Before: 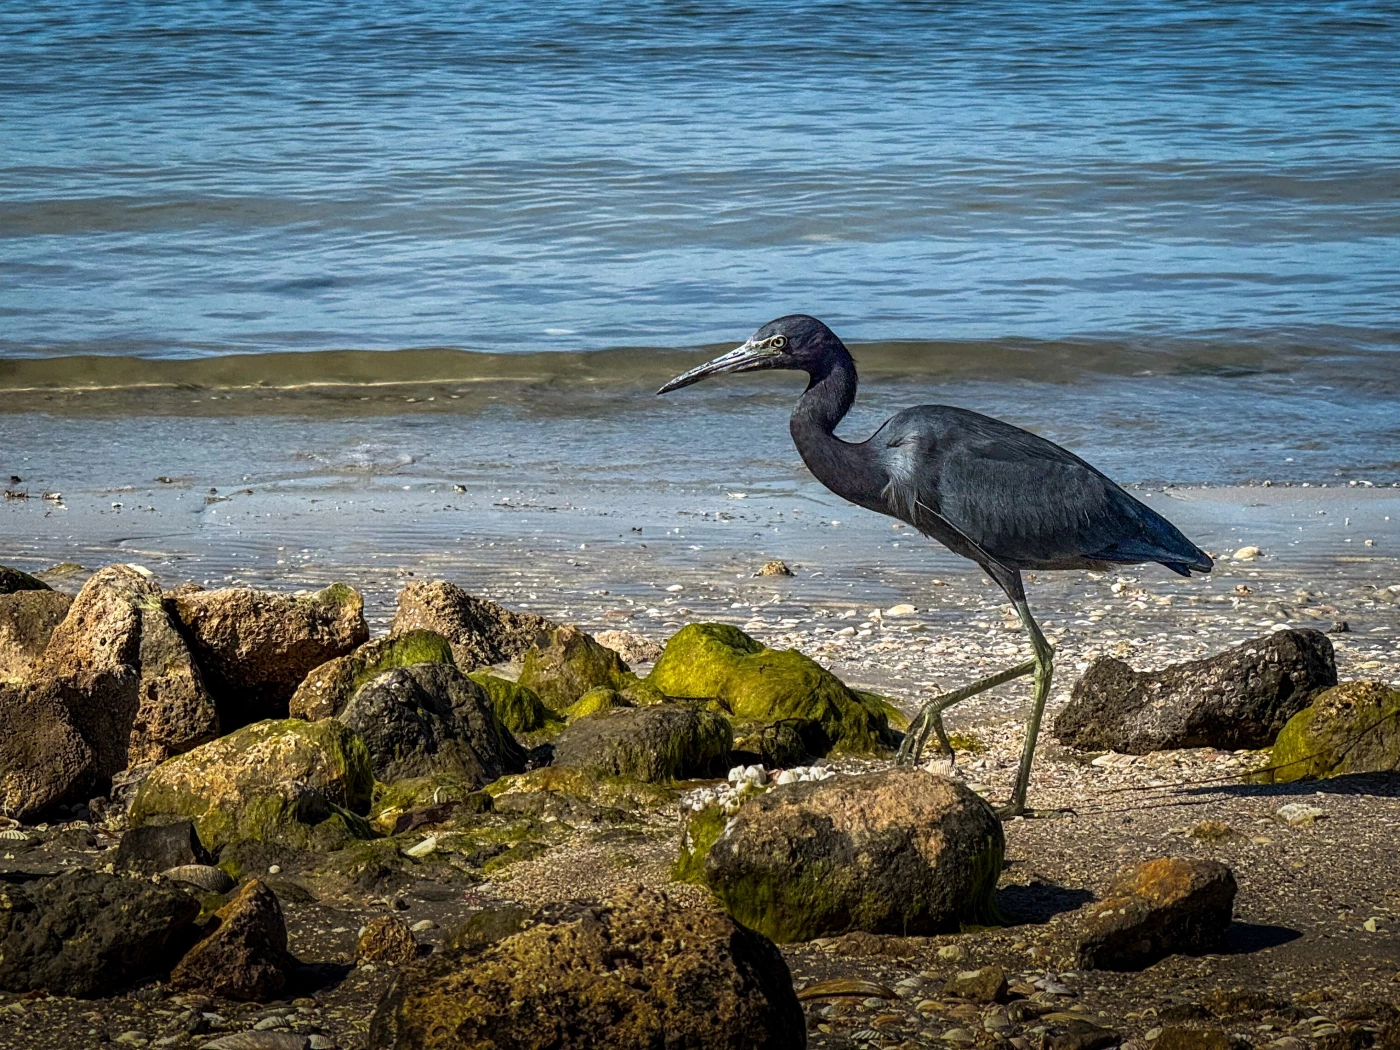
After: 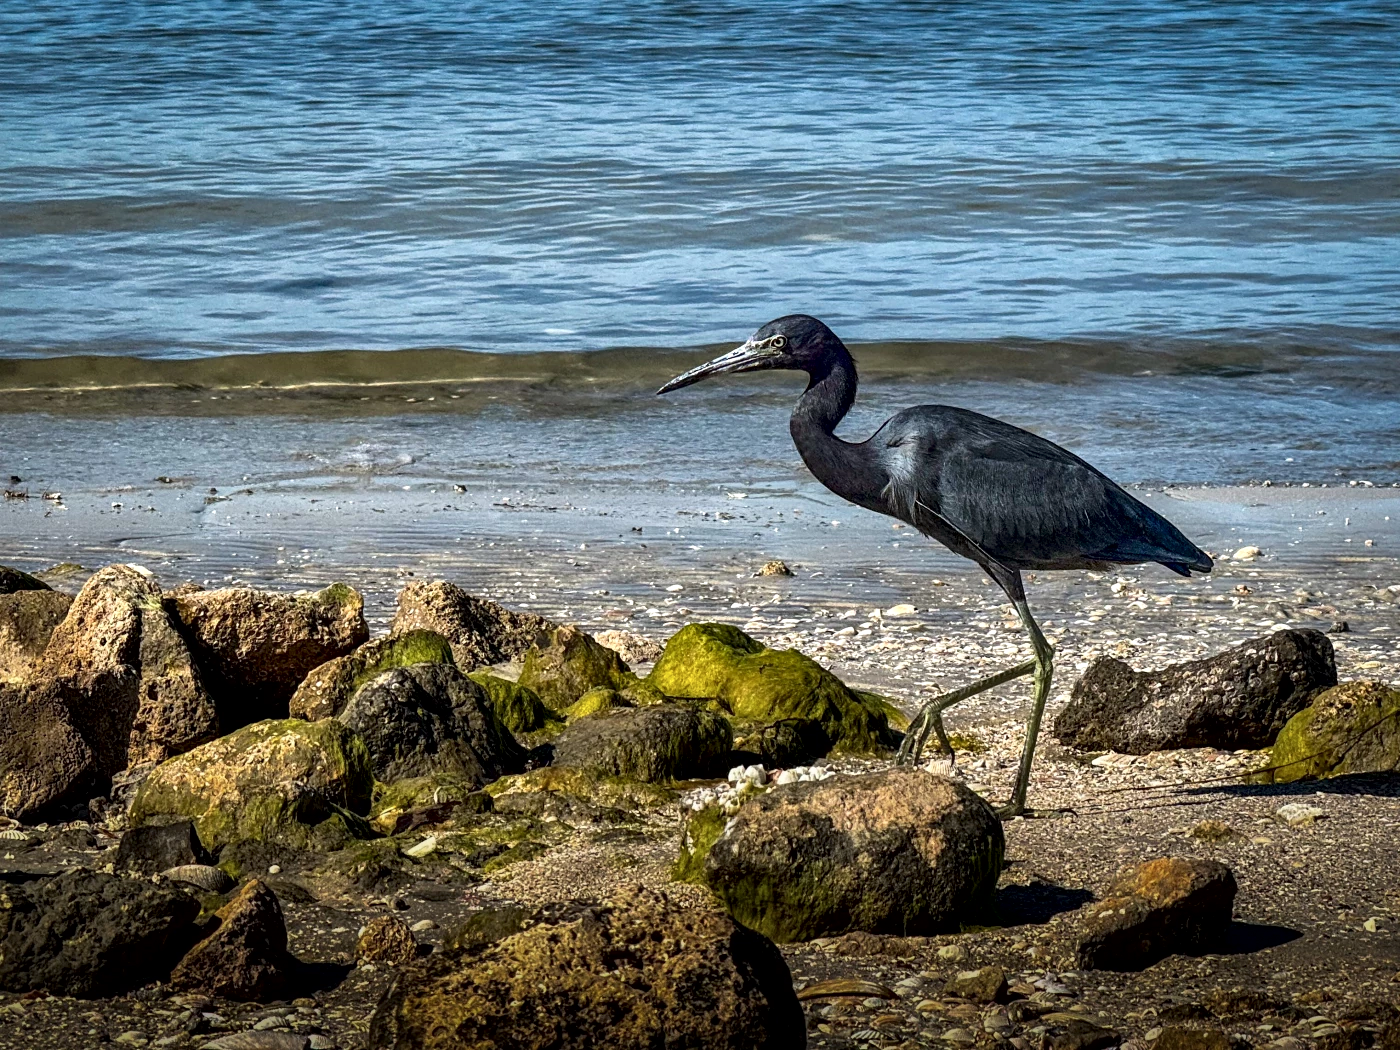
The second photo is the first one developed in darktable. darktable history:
local contrast: mode bilateral grid, contrast 25, coarseness 60, detail 150%, midtone range 0.2
